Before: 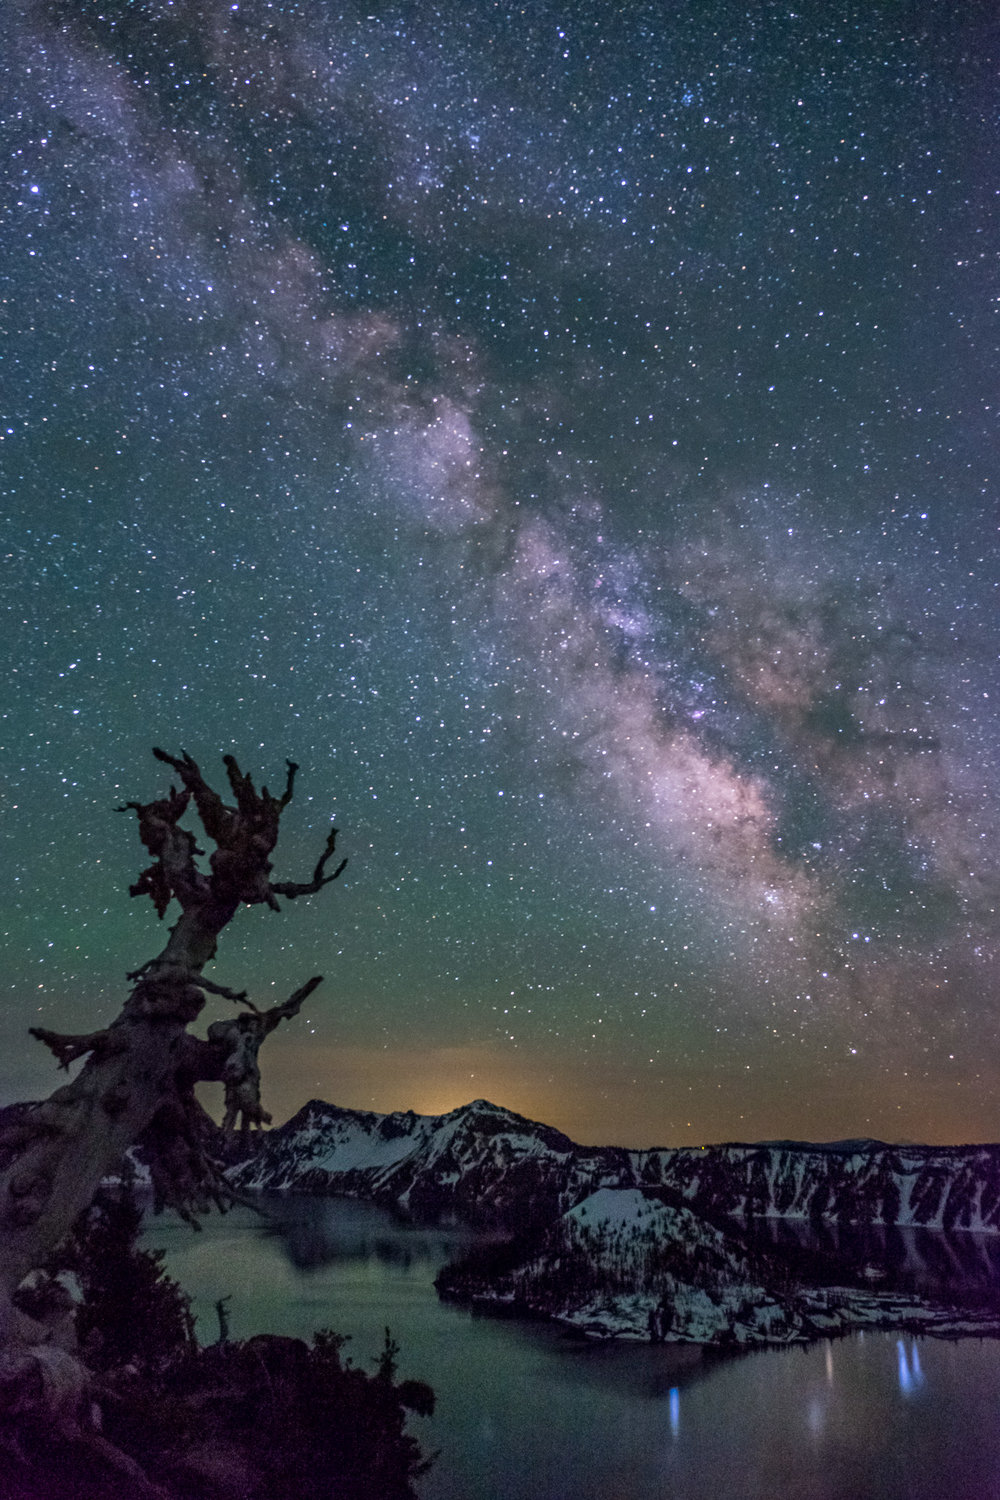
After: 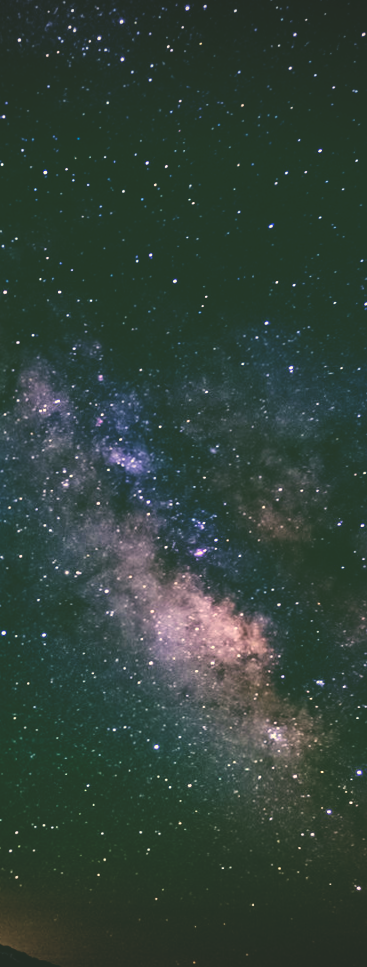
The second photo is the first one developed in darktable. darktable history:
crop and rotate: left 49.936%, top 10.094%, right 13.136%, bottom 24.256%
levels: levels [0, 0.51, 1]
white balance: red 0.978, blue 0.999
base curve: curves: ch0 [(0, 0.036) (0.083, 0.04) (0.804, 1)], preserve colors none
rotate and perspective: rotation -0.45°, automatic cropping original format, crop left 0.008, crop right 0.992, crop top 0.012, crop bottom 0.988
color correction: highlights a* 5.3, highlights b* 24.26, shadows a* -15.58, shadows b* 4.02
vignetting: fall-off start 100%, brightness -0.282, width/height ratio 1.31
